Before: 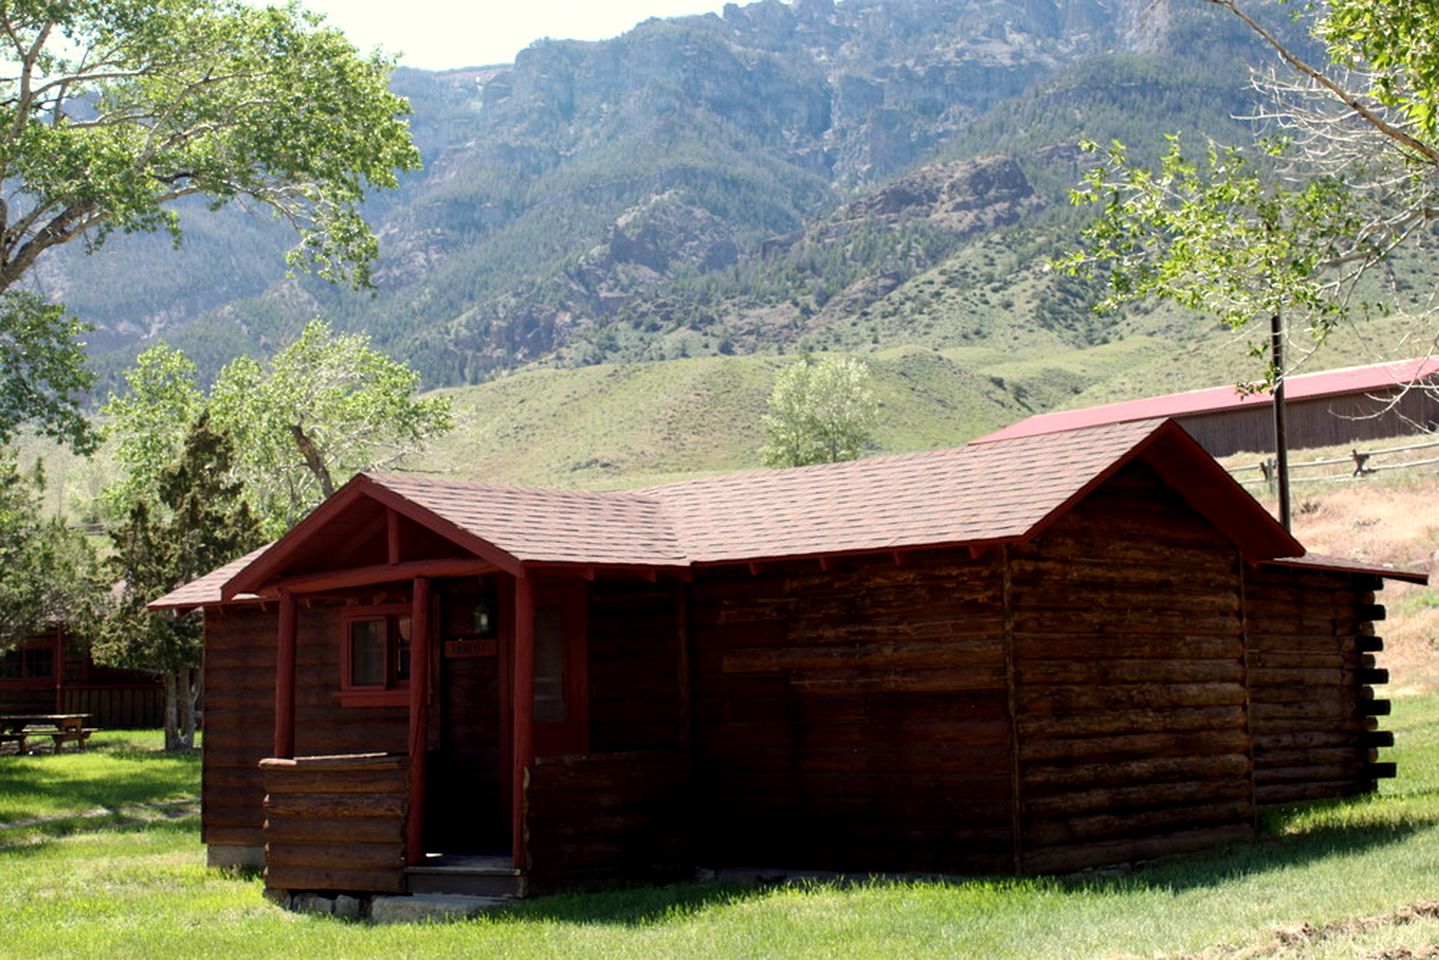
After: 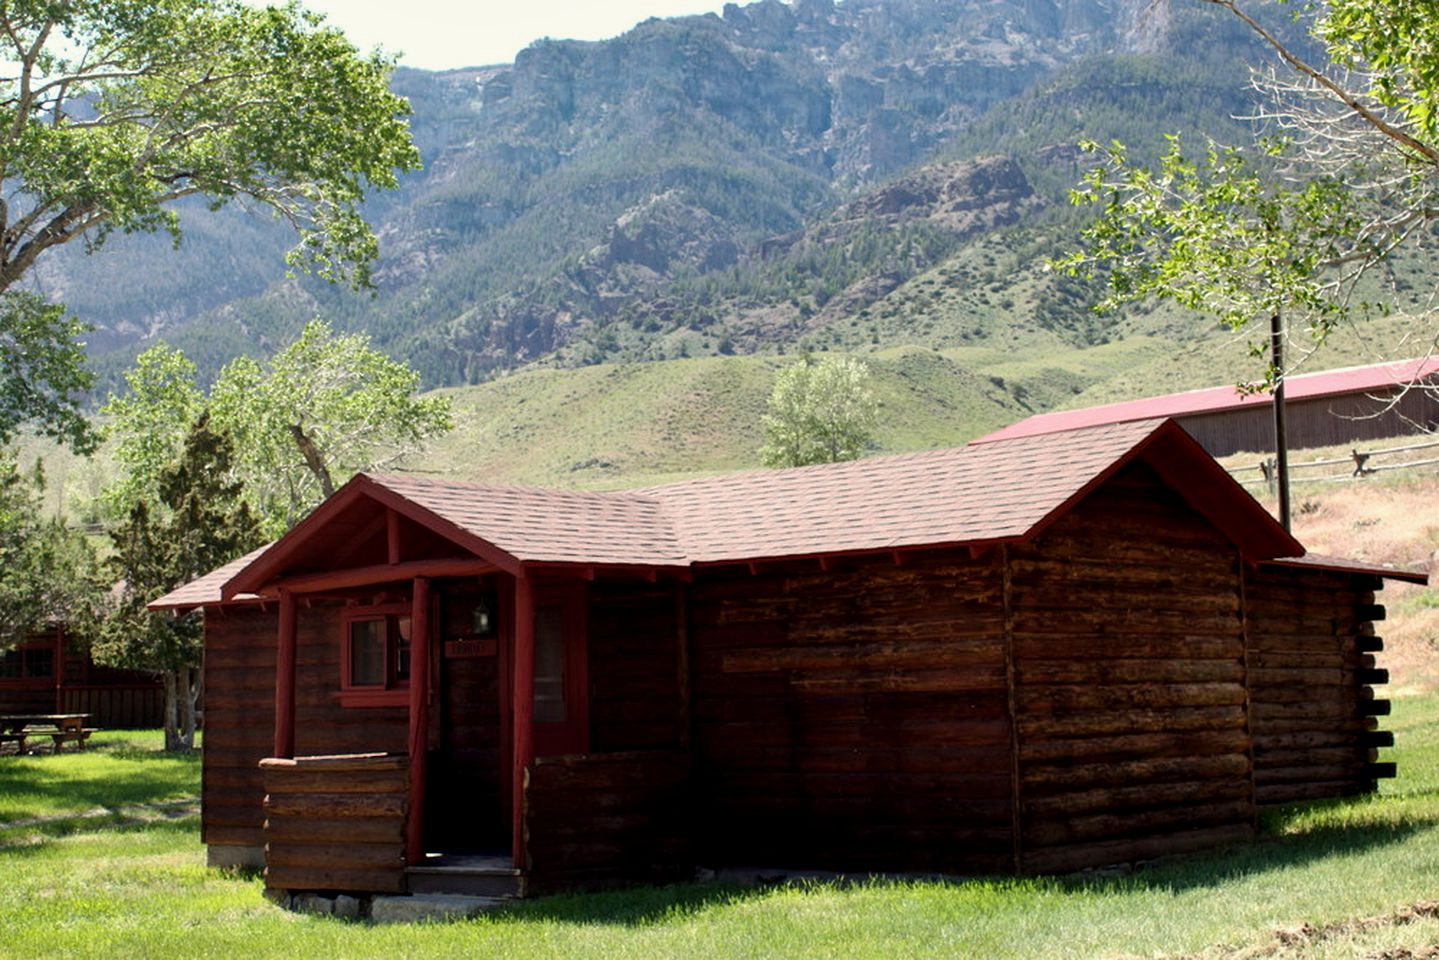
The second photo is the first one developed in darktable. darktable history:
contrast brightness saturation: contrast 0.05
shadows and highlights: shadows 43.71, white point adjustment -1.46, soften with gaussian
